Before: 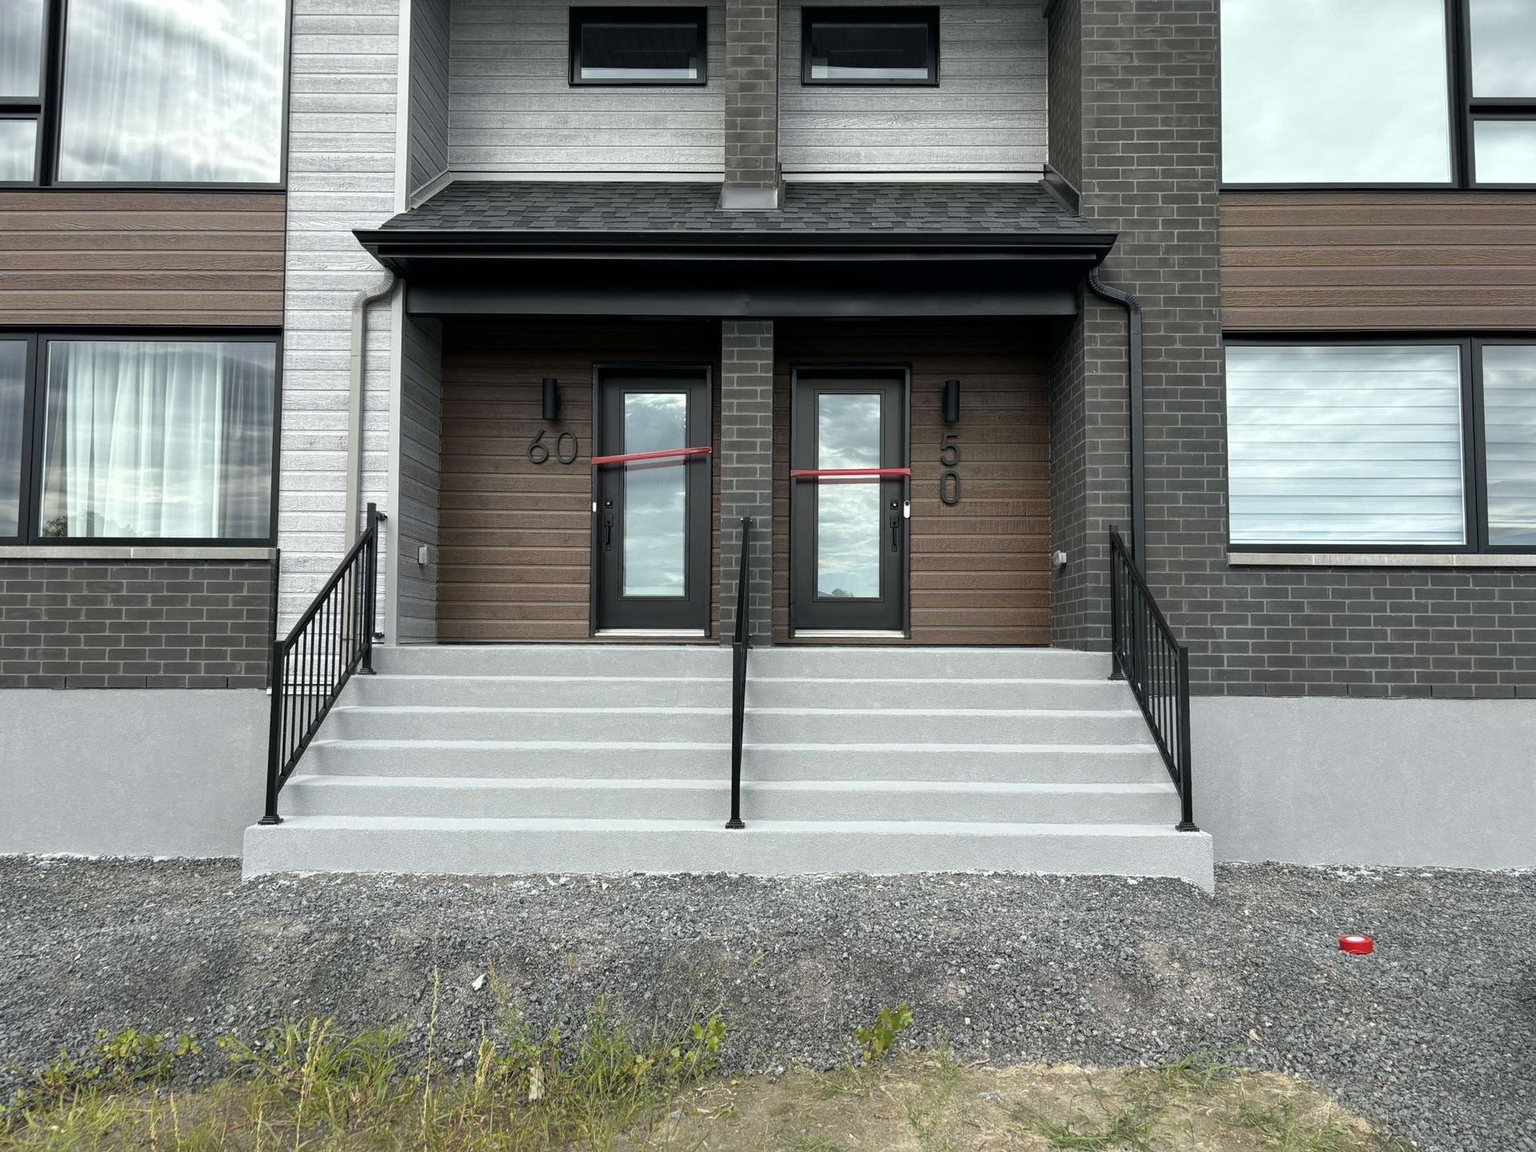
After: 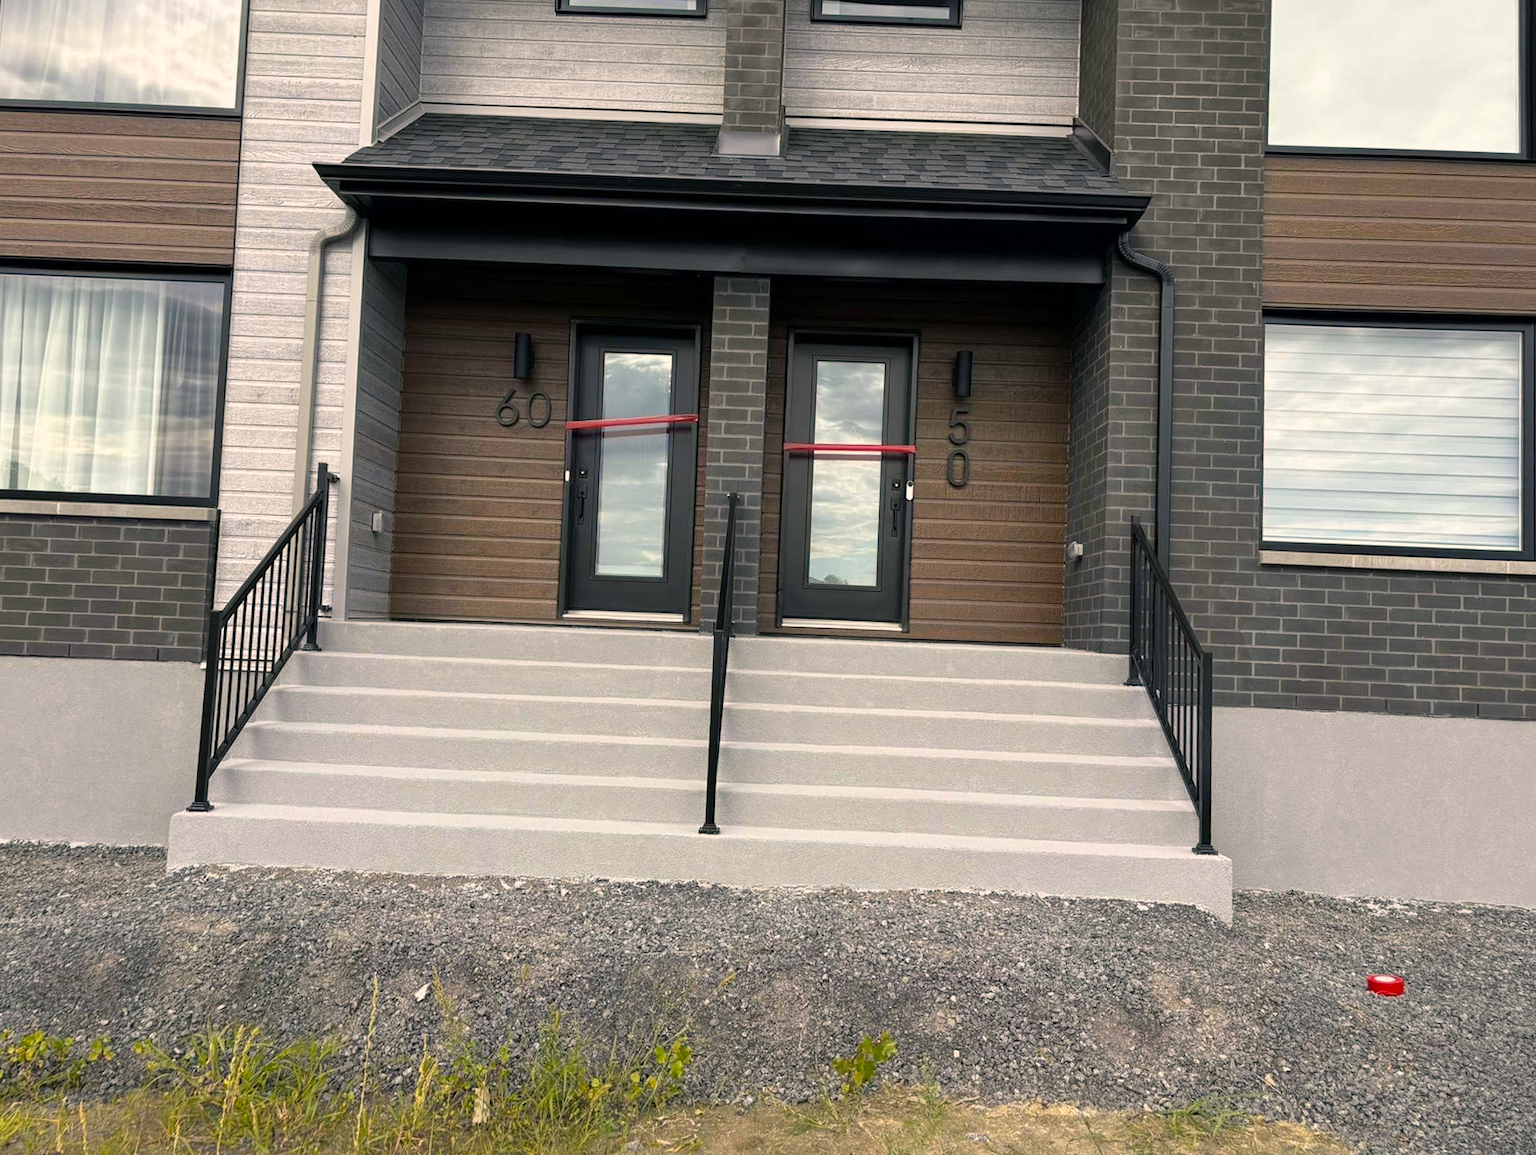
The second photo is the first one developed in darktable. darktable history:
crop and rotate: angle -2.01°, left 3.156%, top 3.827%, right 1.439%, bottom 0.492%
color balance rgb: shadows lift › hue 84.56°, highlights gain › chroma 3.264%, highlights gain › hue 55.69°, perceptual saturation grading › global saturation 30.557%, global vibrance 9.564%
